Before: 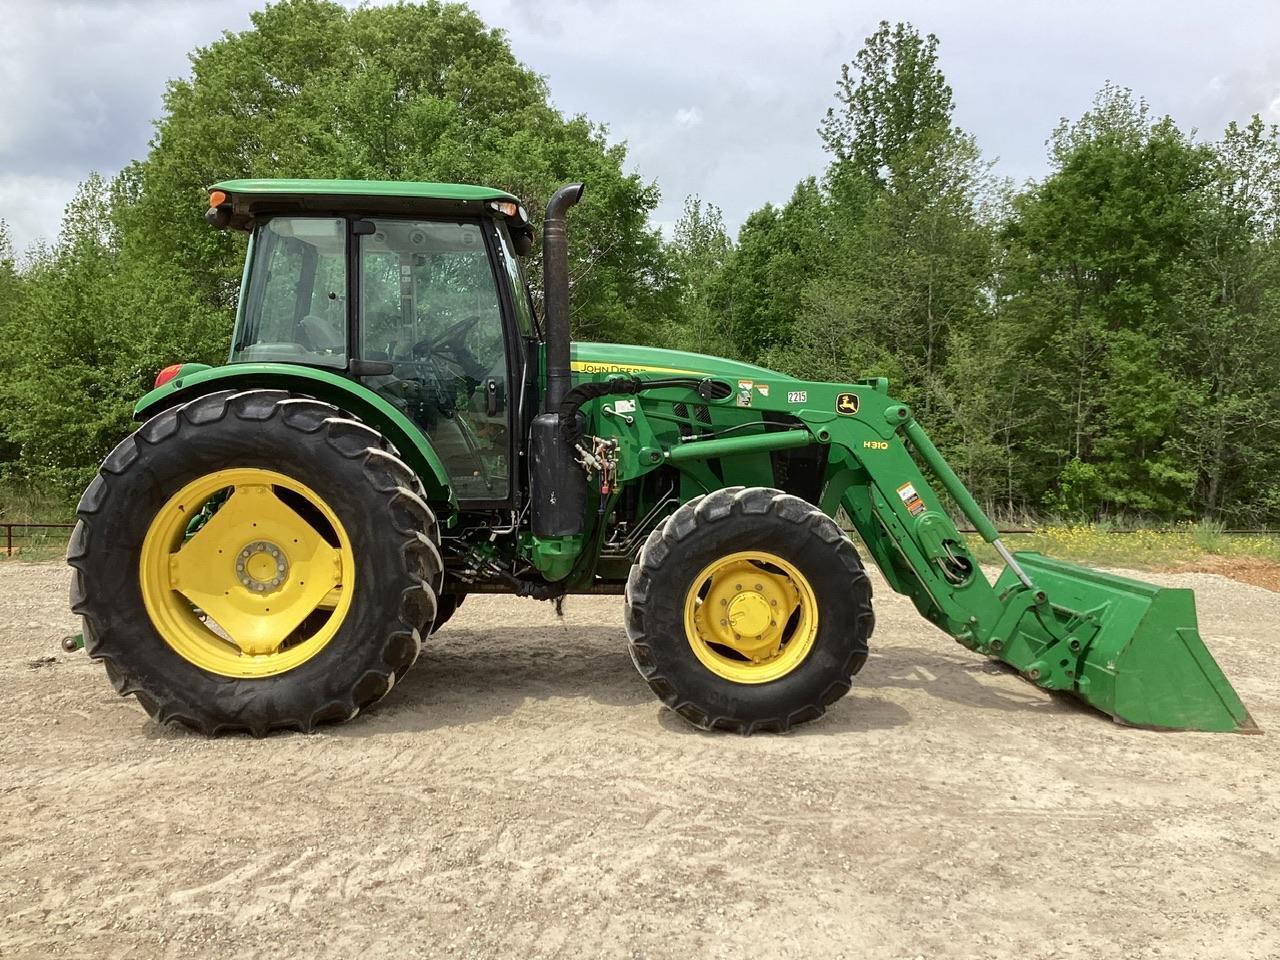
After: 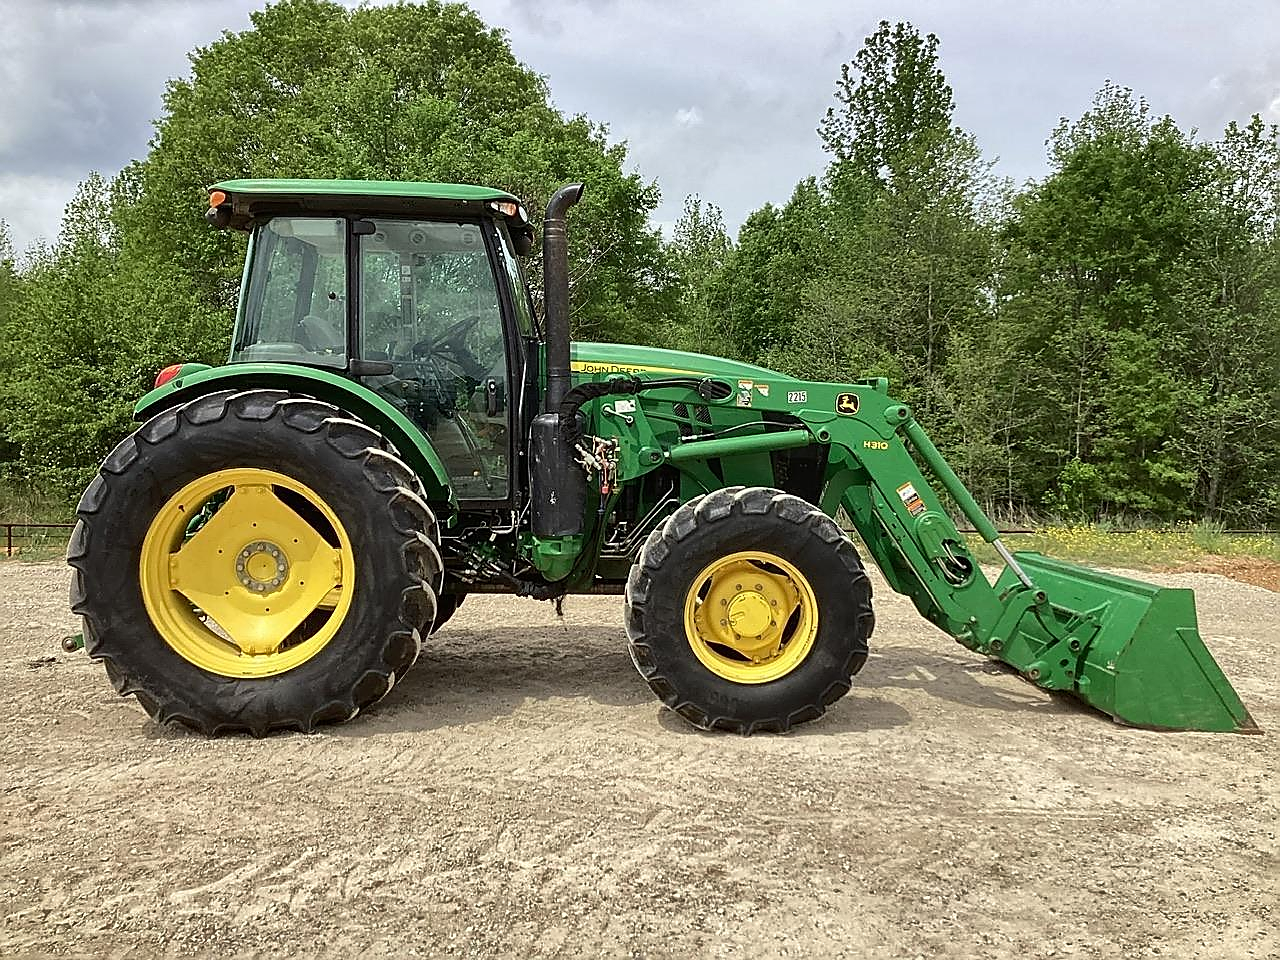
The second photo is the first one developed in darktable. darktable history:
sharpen: radius 1.4, amount 1.25, threshold 0.7
shadows and highlights: shadows 40, highlights -54, highlights color adjustment 46%, low approximation 0.01, soften with gaussian
